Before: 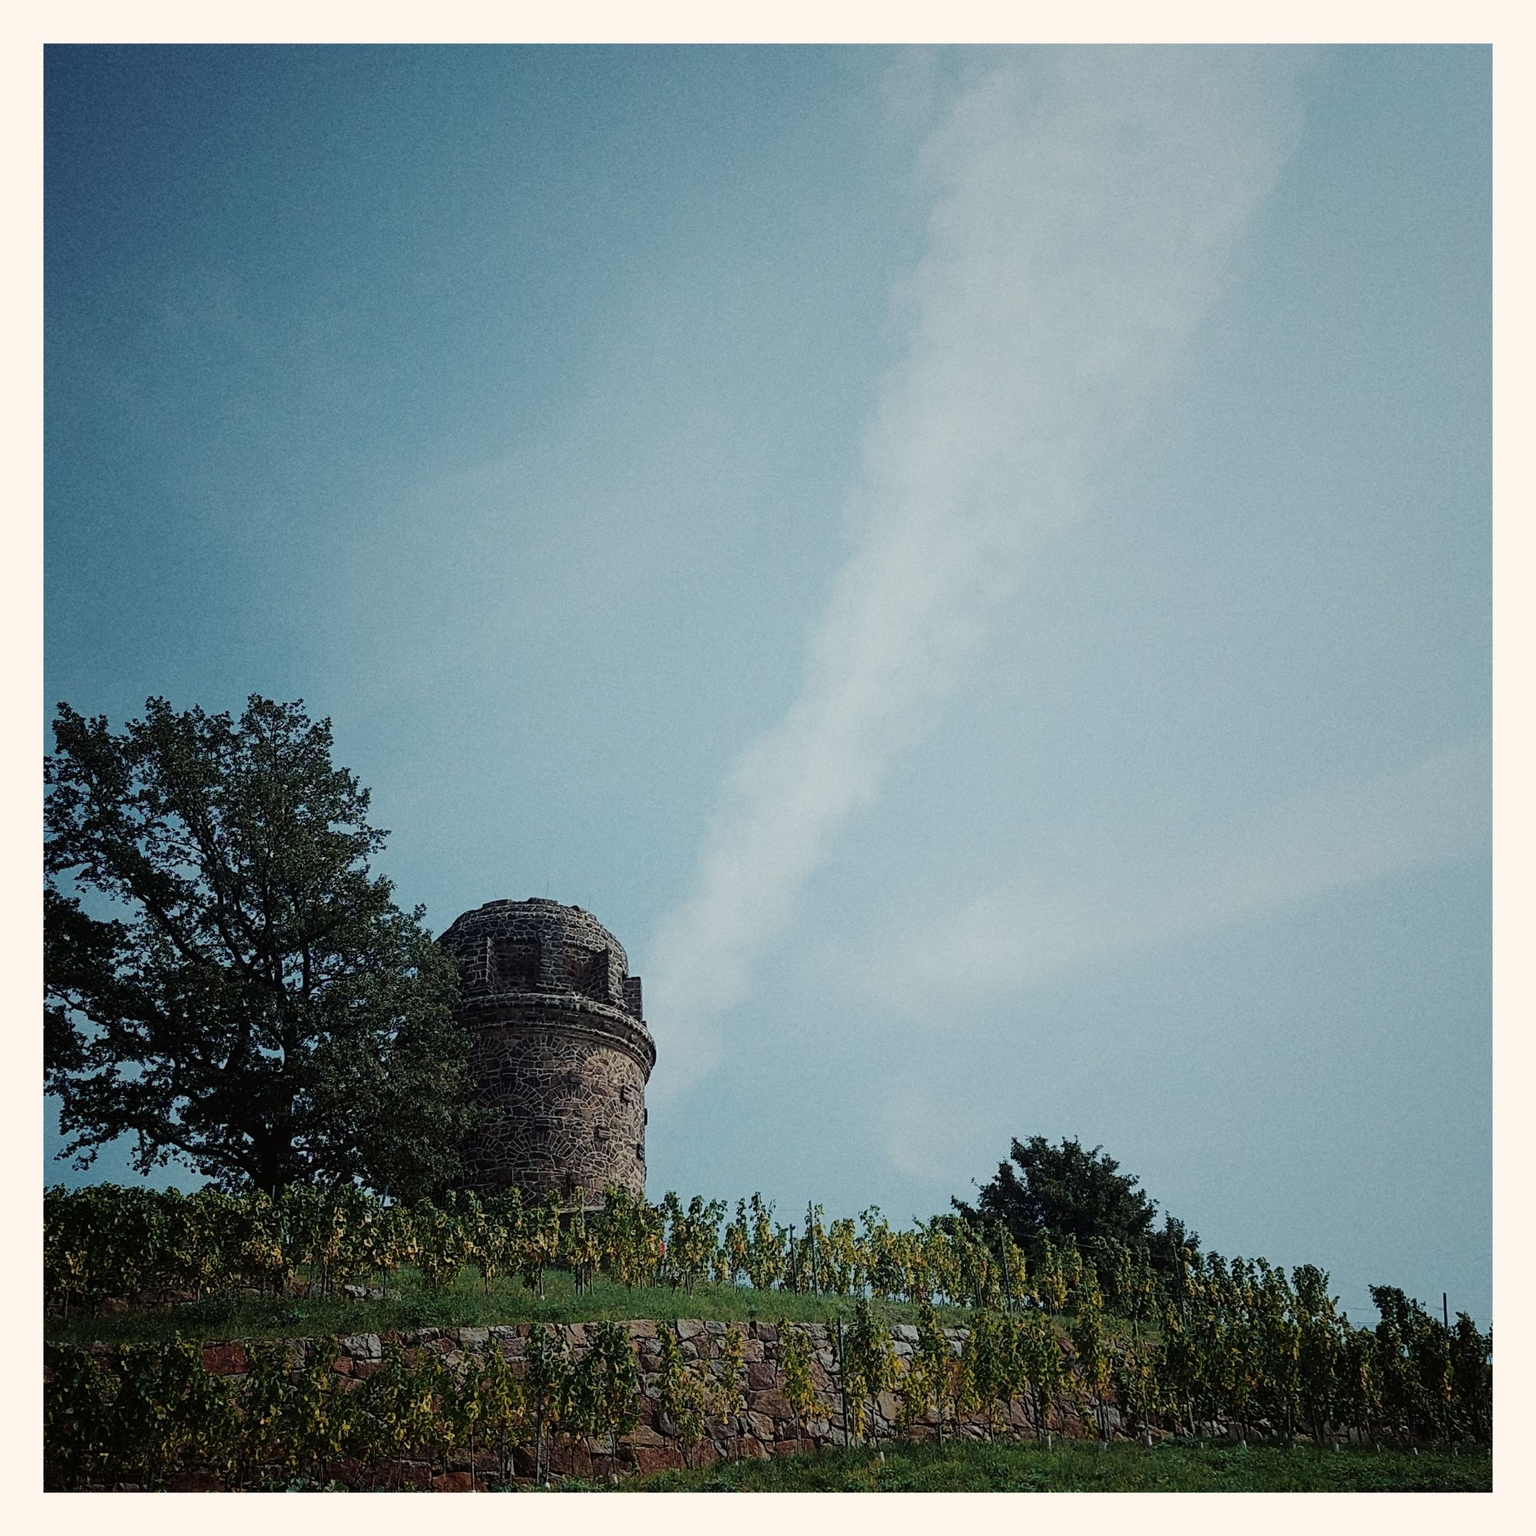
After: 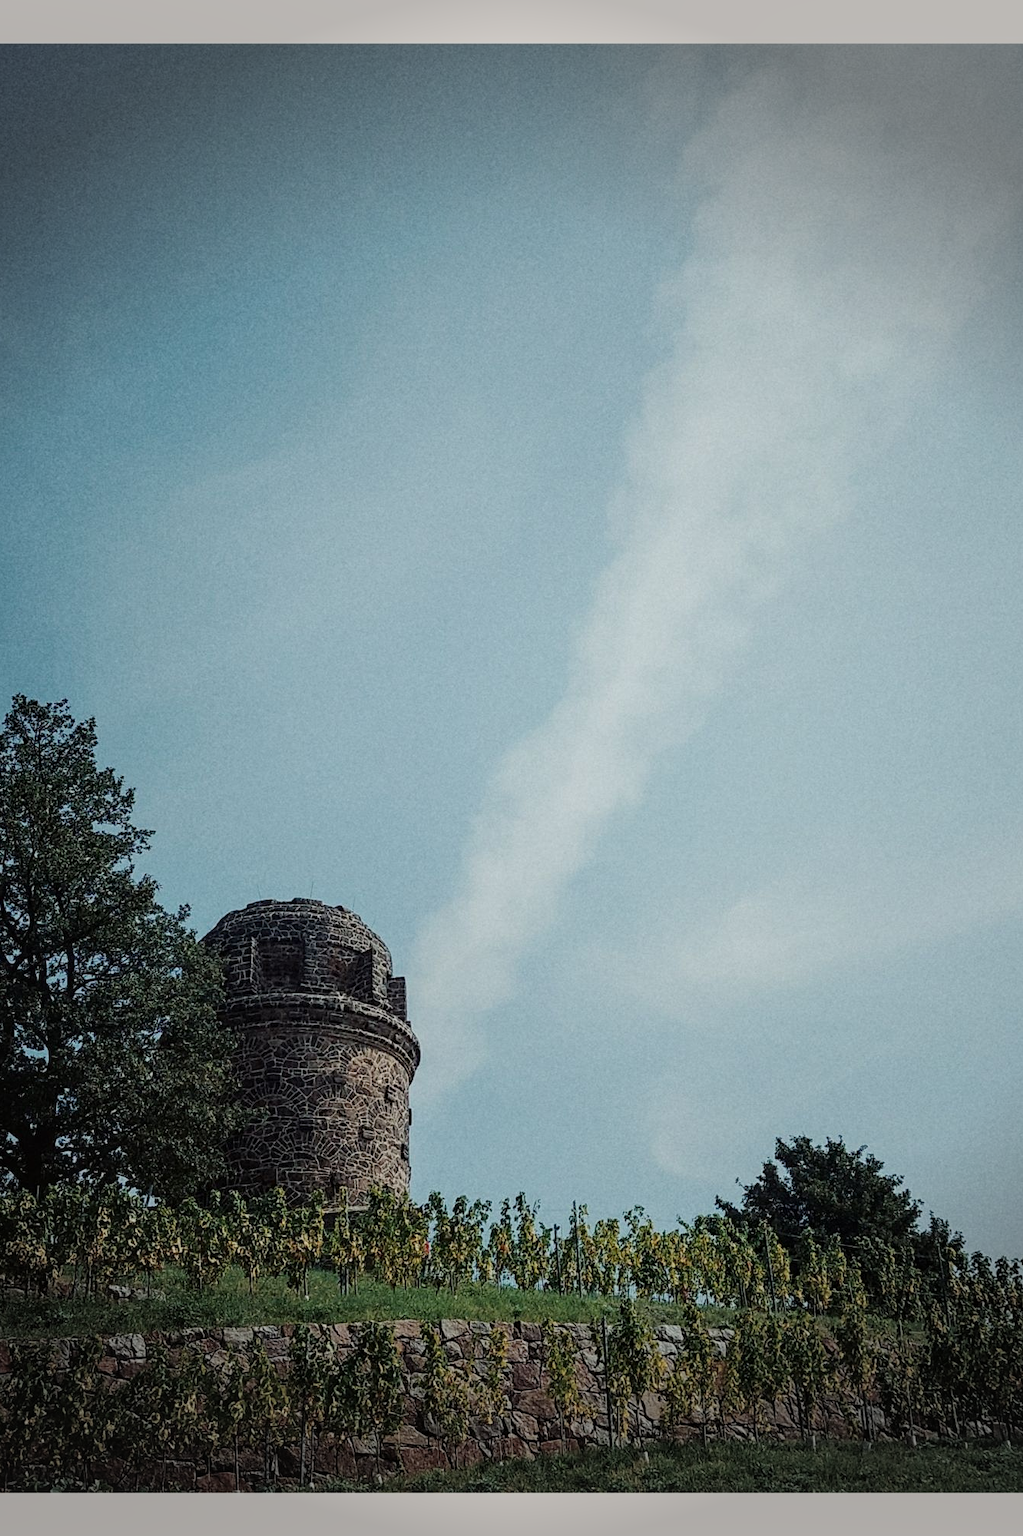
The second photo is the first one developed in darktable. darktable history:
crop: left 15.394%, right 17.92%
local contrast: on, module defaults
vignetting: fall-off start 90.94%, fall-off radius 38.89%, width/height ratio 1.217, shape 1.29
